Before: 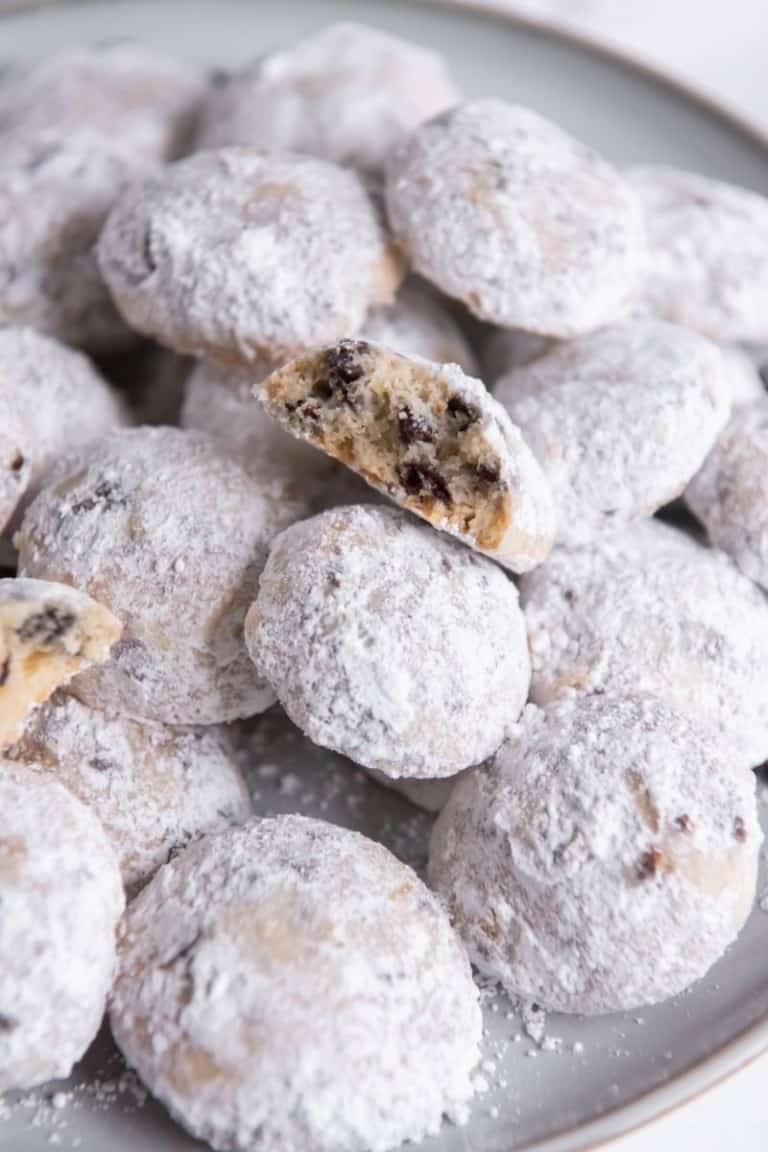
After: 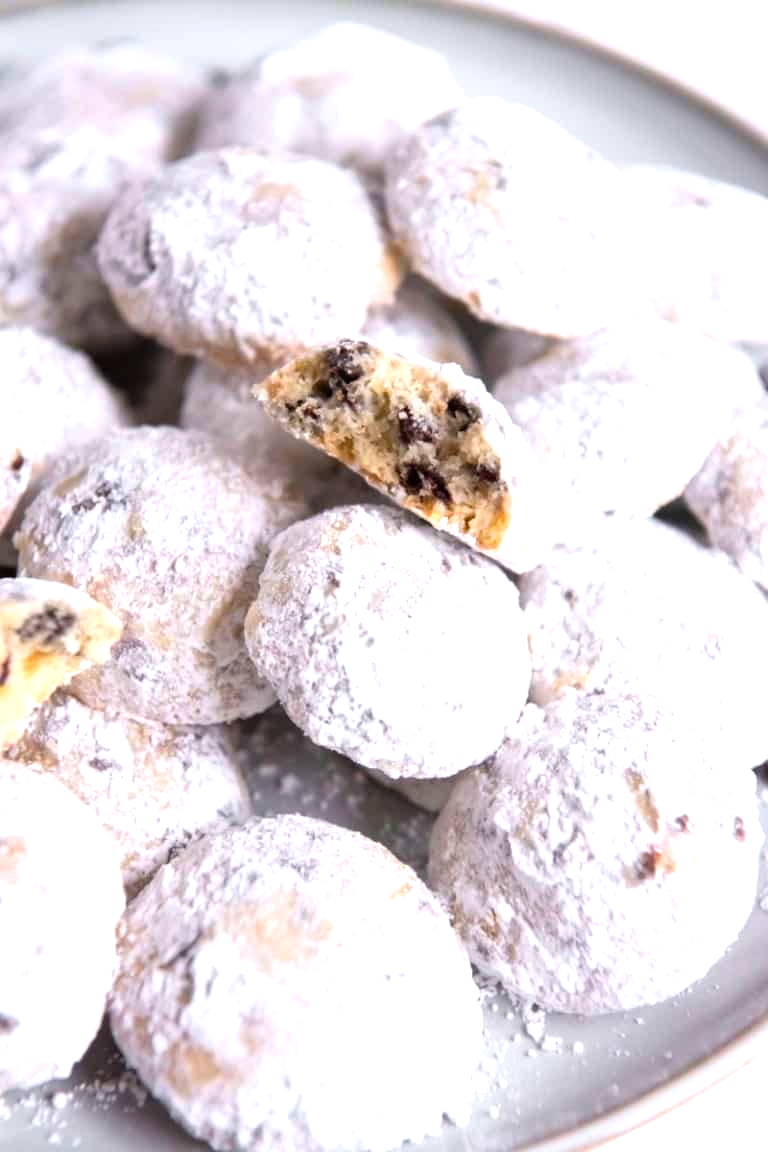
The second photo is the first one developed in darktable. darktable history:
color balance rgb: perceptual saturation grading › global saturation 18.015%, global vibrance 20%
tone equalizer: -8 EV -0.746 EV, -7 EV -0.681 EV, -6 EV -0.599 EV, -5 EV -0.384 EV, -3 EV 0.402 EV, -2 EV 0.6 EV, -1 EV 0.689 EV, +0 EV 0.73 EV
